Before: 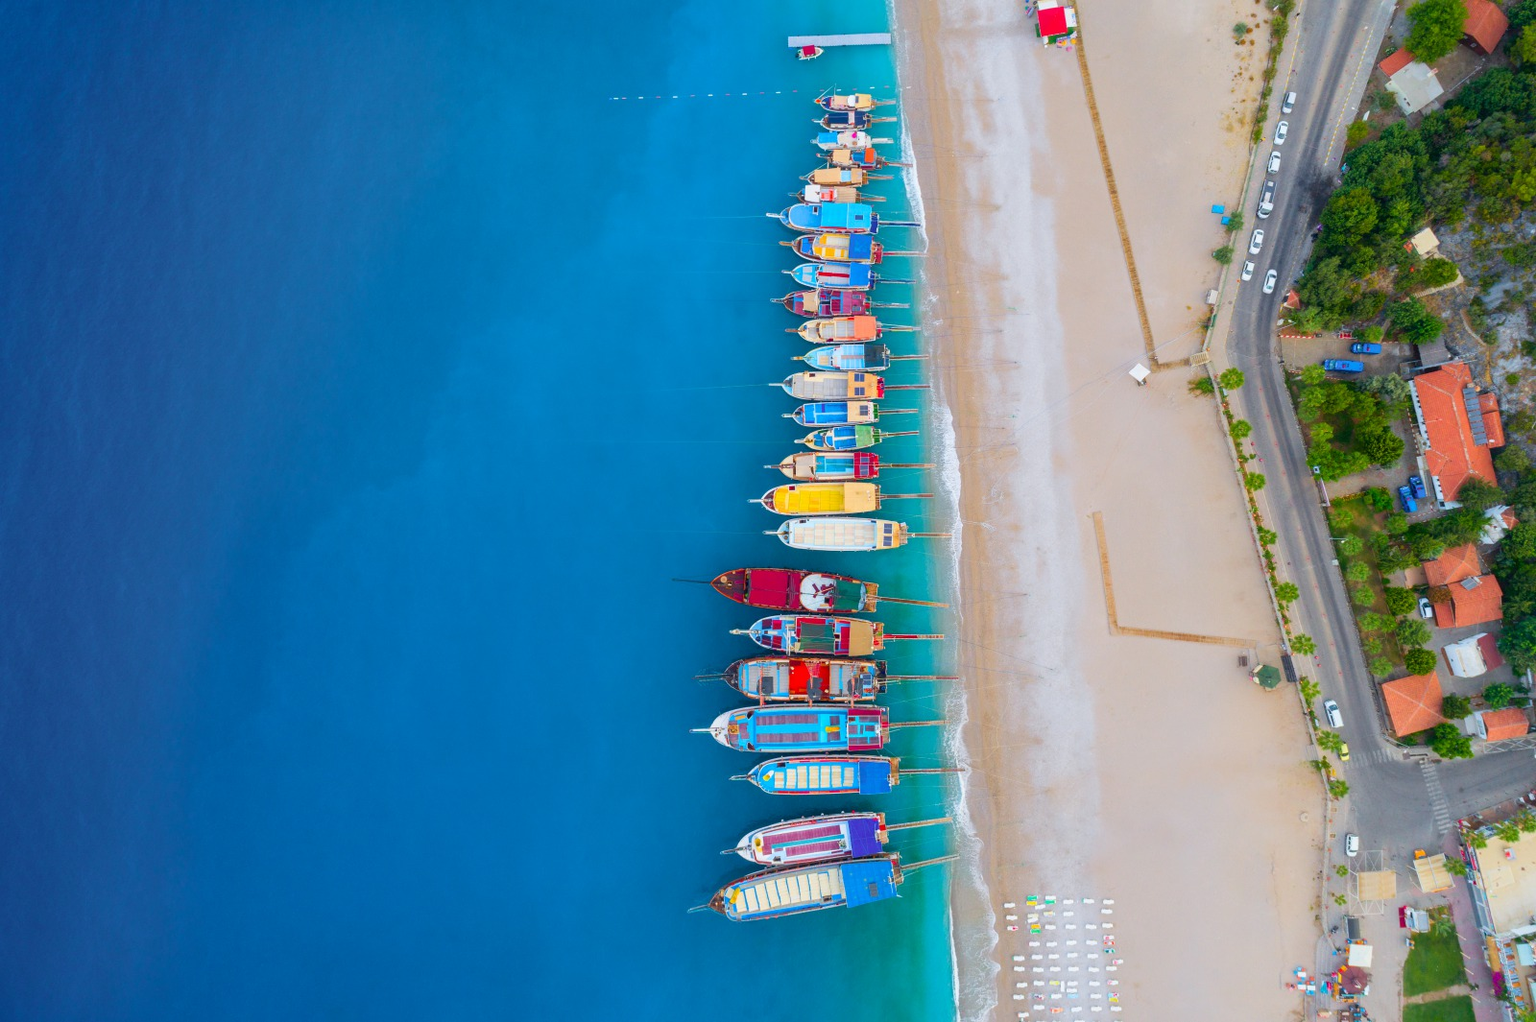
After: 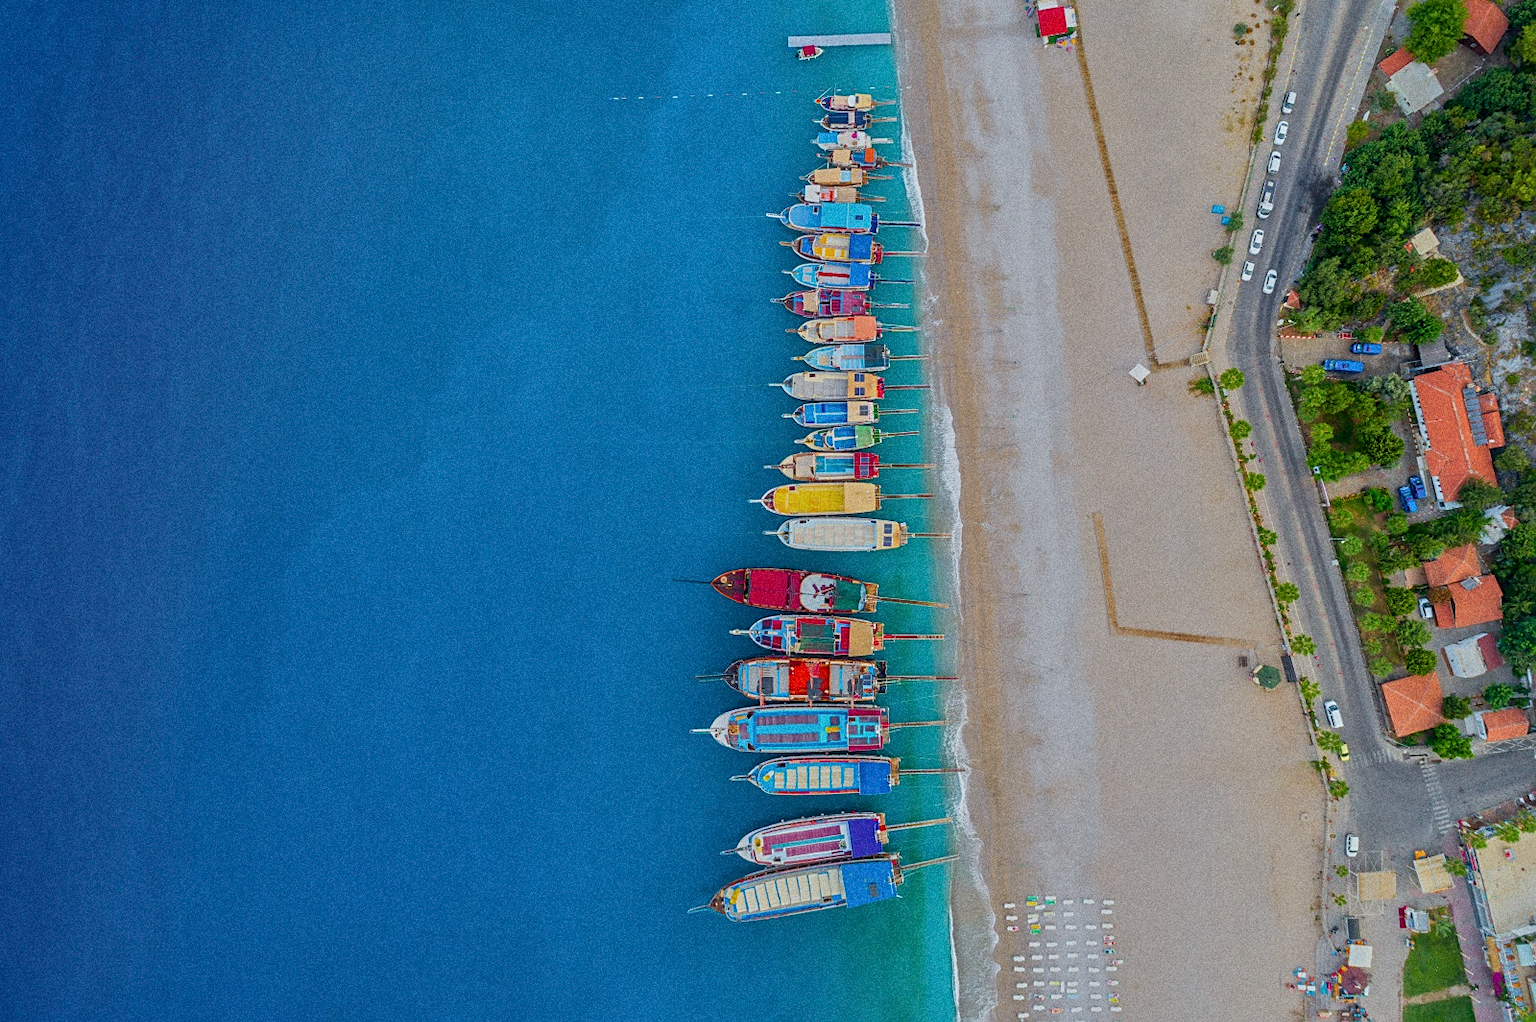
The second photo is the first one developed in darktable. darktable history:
local contrast: on, module defaults
white balance: red 0.978, blue 0.999
sharpen: on, module defaults
grain: coarseness 0.09 ISO, strength 40%
tone equalizer: -8 EV -0.002 EV, -7 EV 0.005 EV, -6 EV -0.008 EV, -5 EV 0.007 EV, -4 EV -0.042 EV, -3 EV -0.233 EV, -2 EV -0.662 EV, -1 EV -0.983 EV, +0 EV -0.969 EV, smoothing diameter 2%, edges refinement/feathering 20, mask exposure compensation -1.57 EV, filter diffusion 5
